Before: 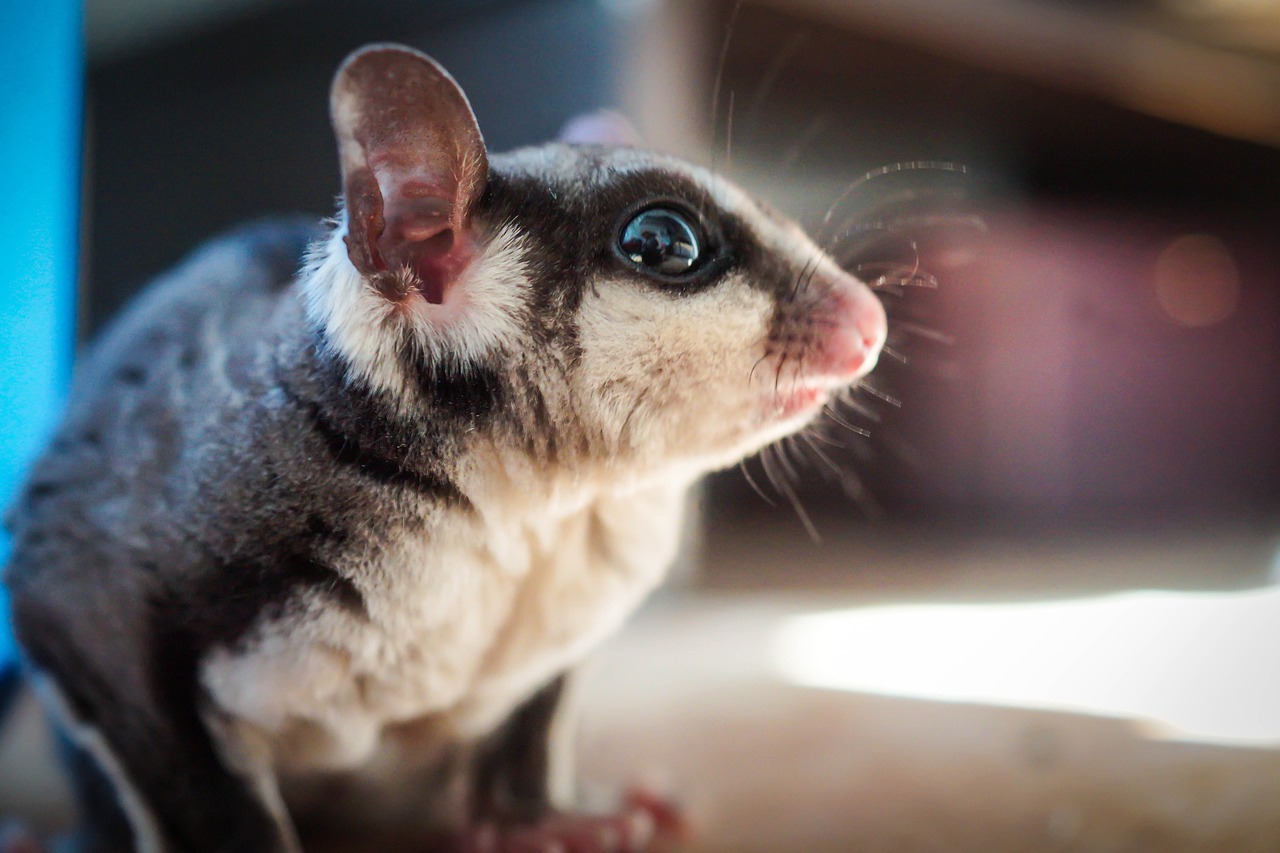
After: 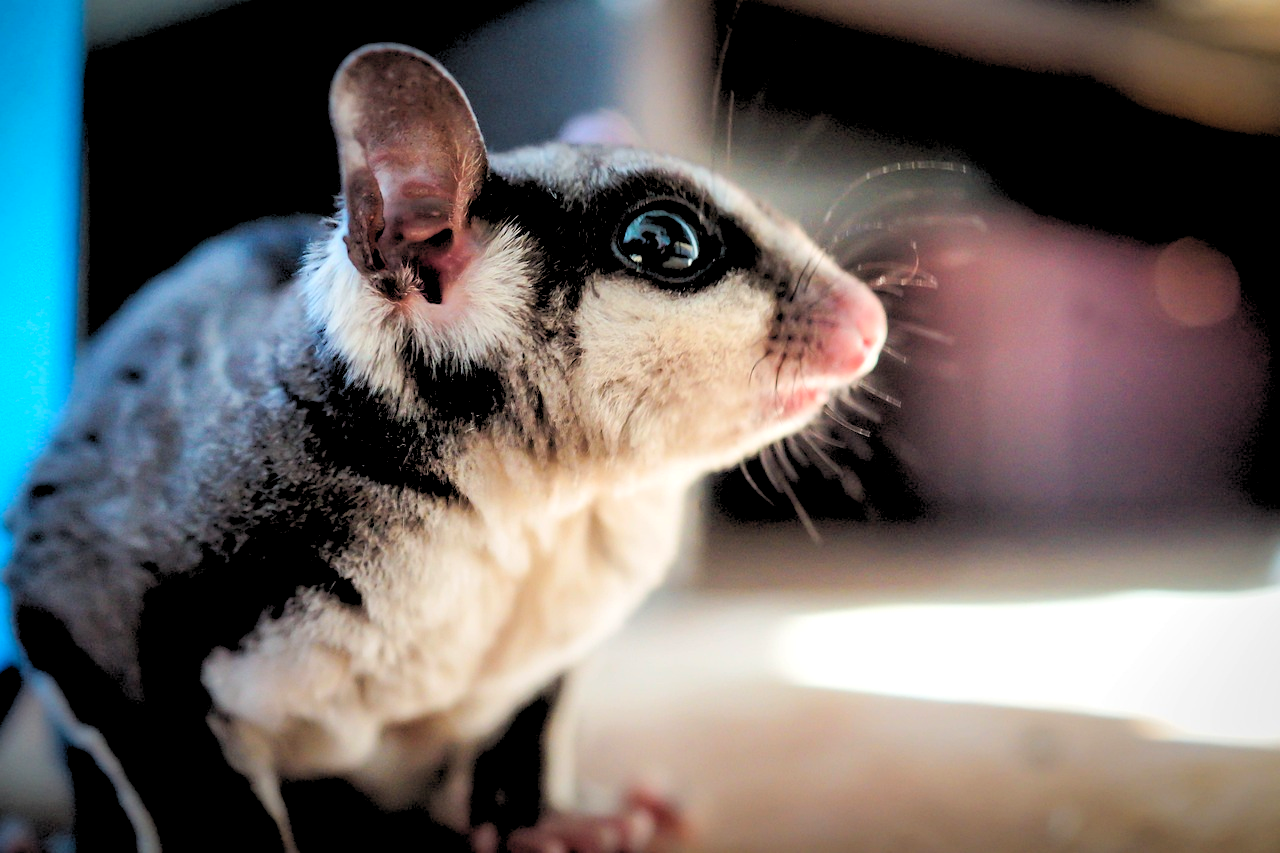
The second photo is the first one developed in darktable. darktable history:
contrast brightness saturation: contrast 0.03, brightness 0.06, saturation 0.13
rgb levels: levels [[0.029, 0.461, 0.922], [0, 0.5, 1], [0, 0.5, 1]]
